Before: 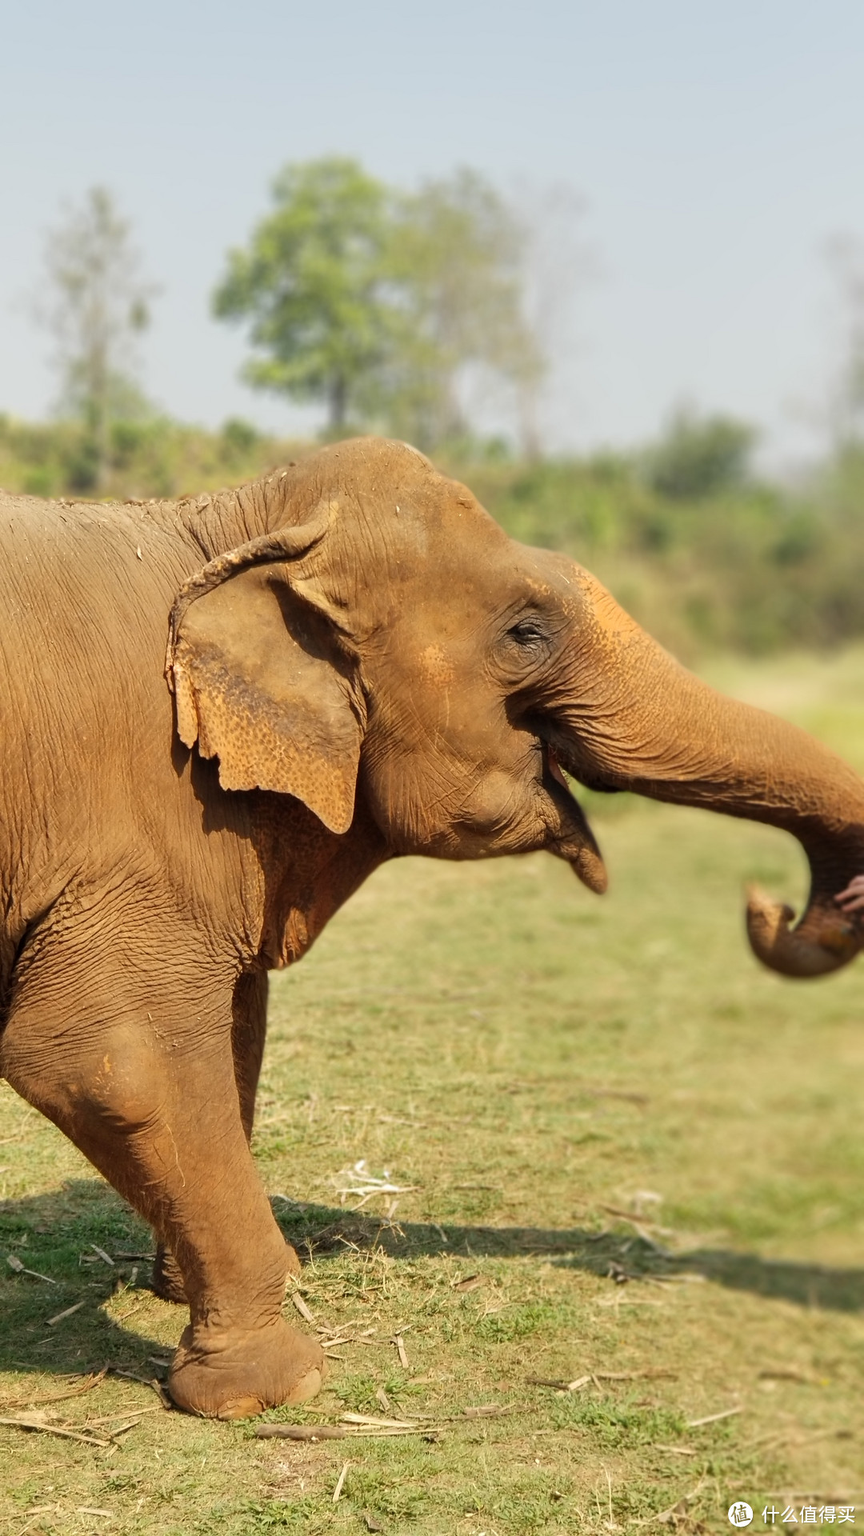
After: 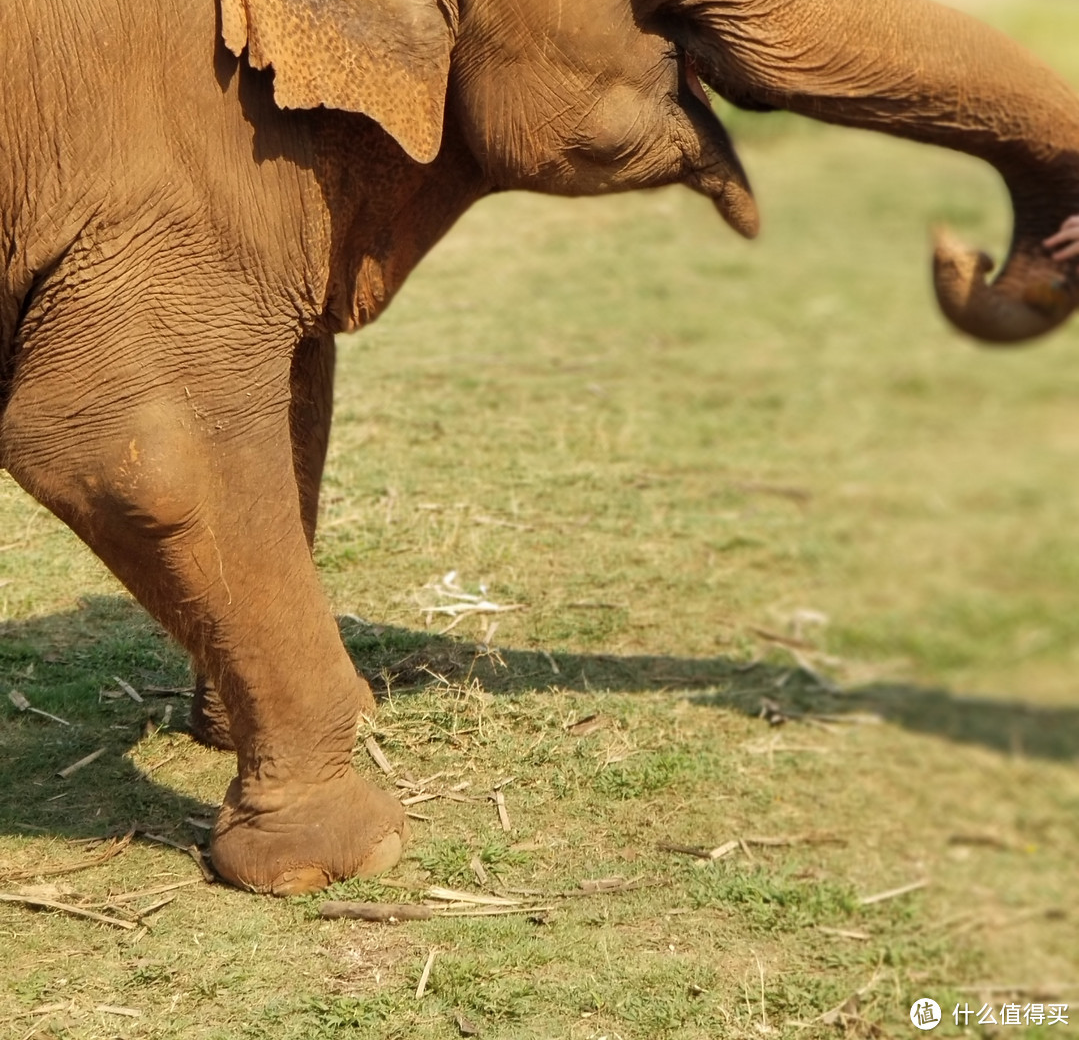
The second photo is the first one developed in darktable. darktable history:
crop and rotate: top 45.802%, right 0.062%
color zones: curves: ch0 [(0.25, 0.5) (0.428, 0.473) (0.75, 0.5)]; ch1 [(0.243, 0.479) (0.398, 0.452) (0.75, 0.5)]
